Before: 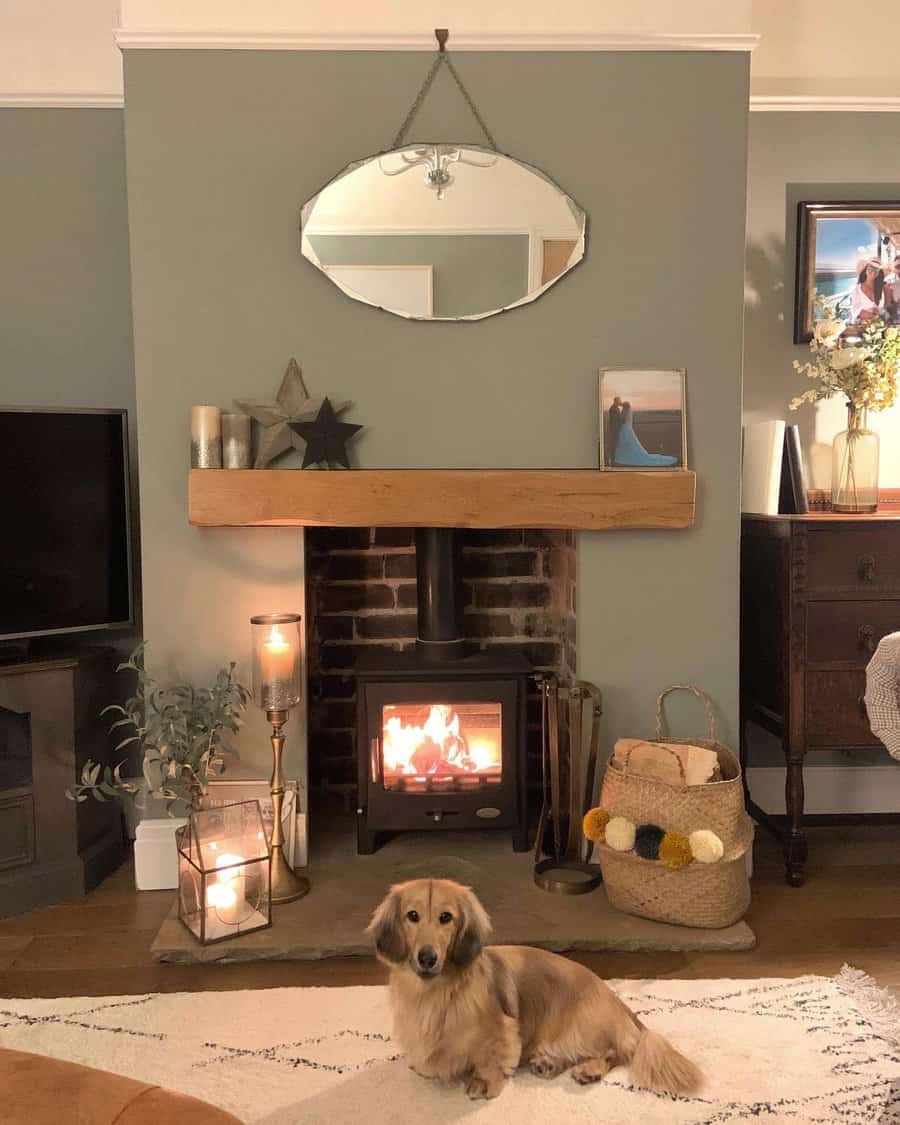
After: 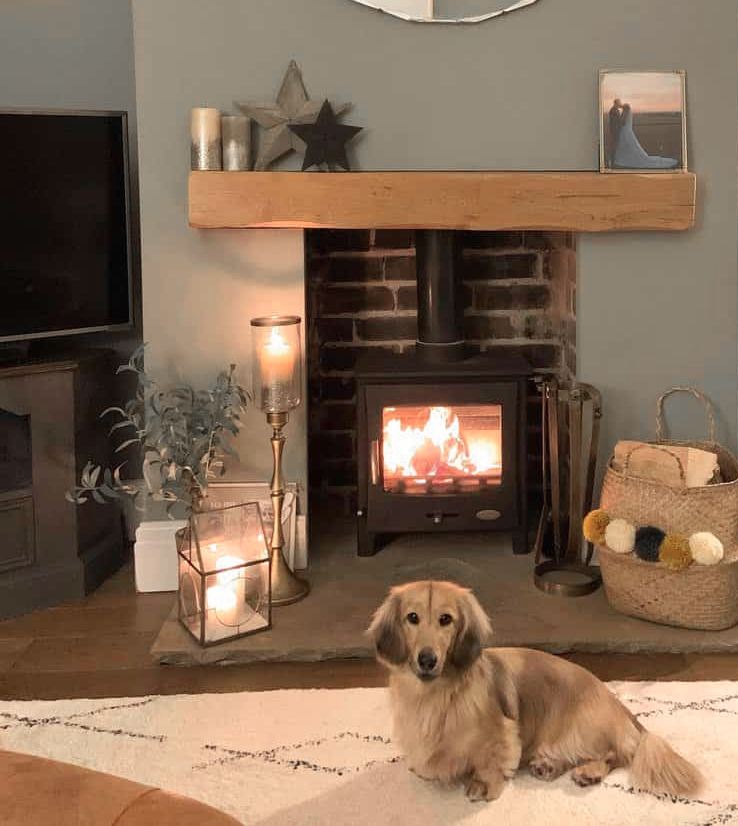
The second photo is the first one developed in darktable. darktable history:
color zones: curves: ch0 [(0, 0.447) (0.184, 0.543) (0.323, 0.476) (0.429, 0.445) (0.571, 0.443) (0.714, 0.451) (0.857, 0.452) (1, 0.447)]; ch1 [(0, 0.464) (0.176, 0.46) (0.287, 0.177) (0.429, 0.002) (0.571, 0) (0.714, 0) (0.857, 0) (1, 0.464)], mix 20%
crop: top 26.531%, right 17.959%
